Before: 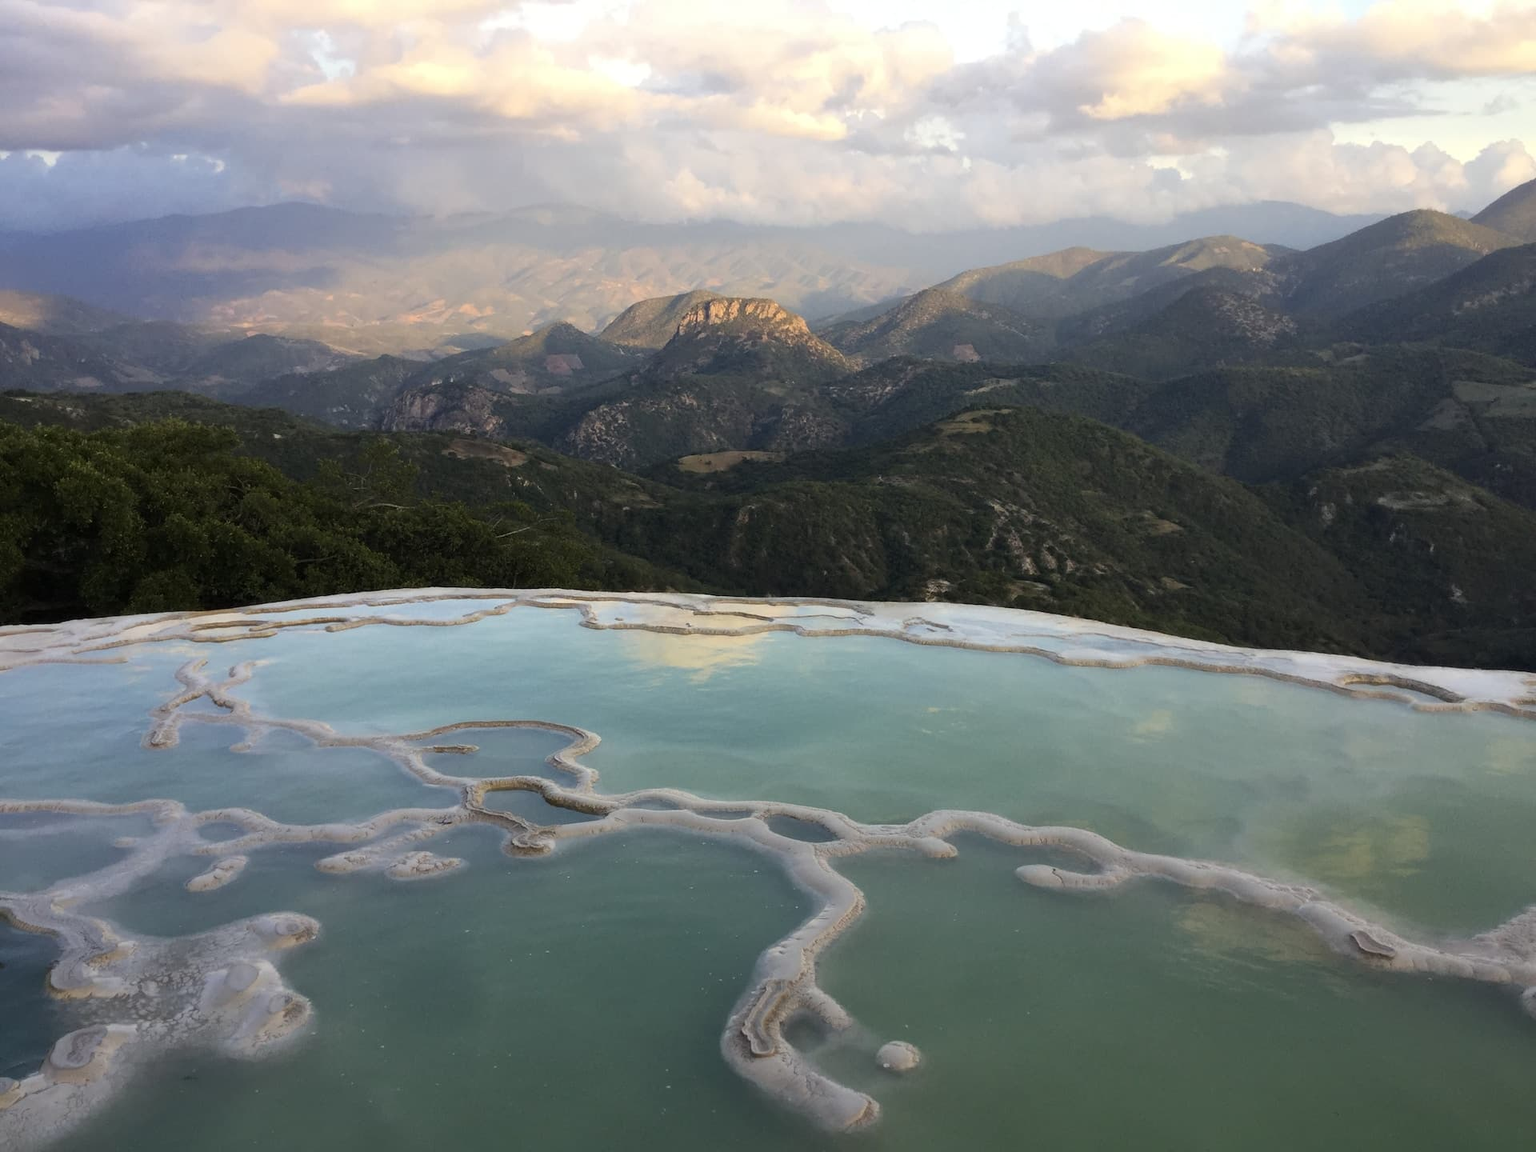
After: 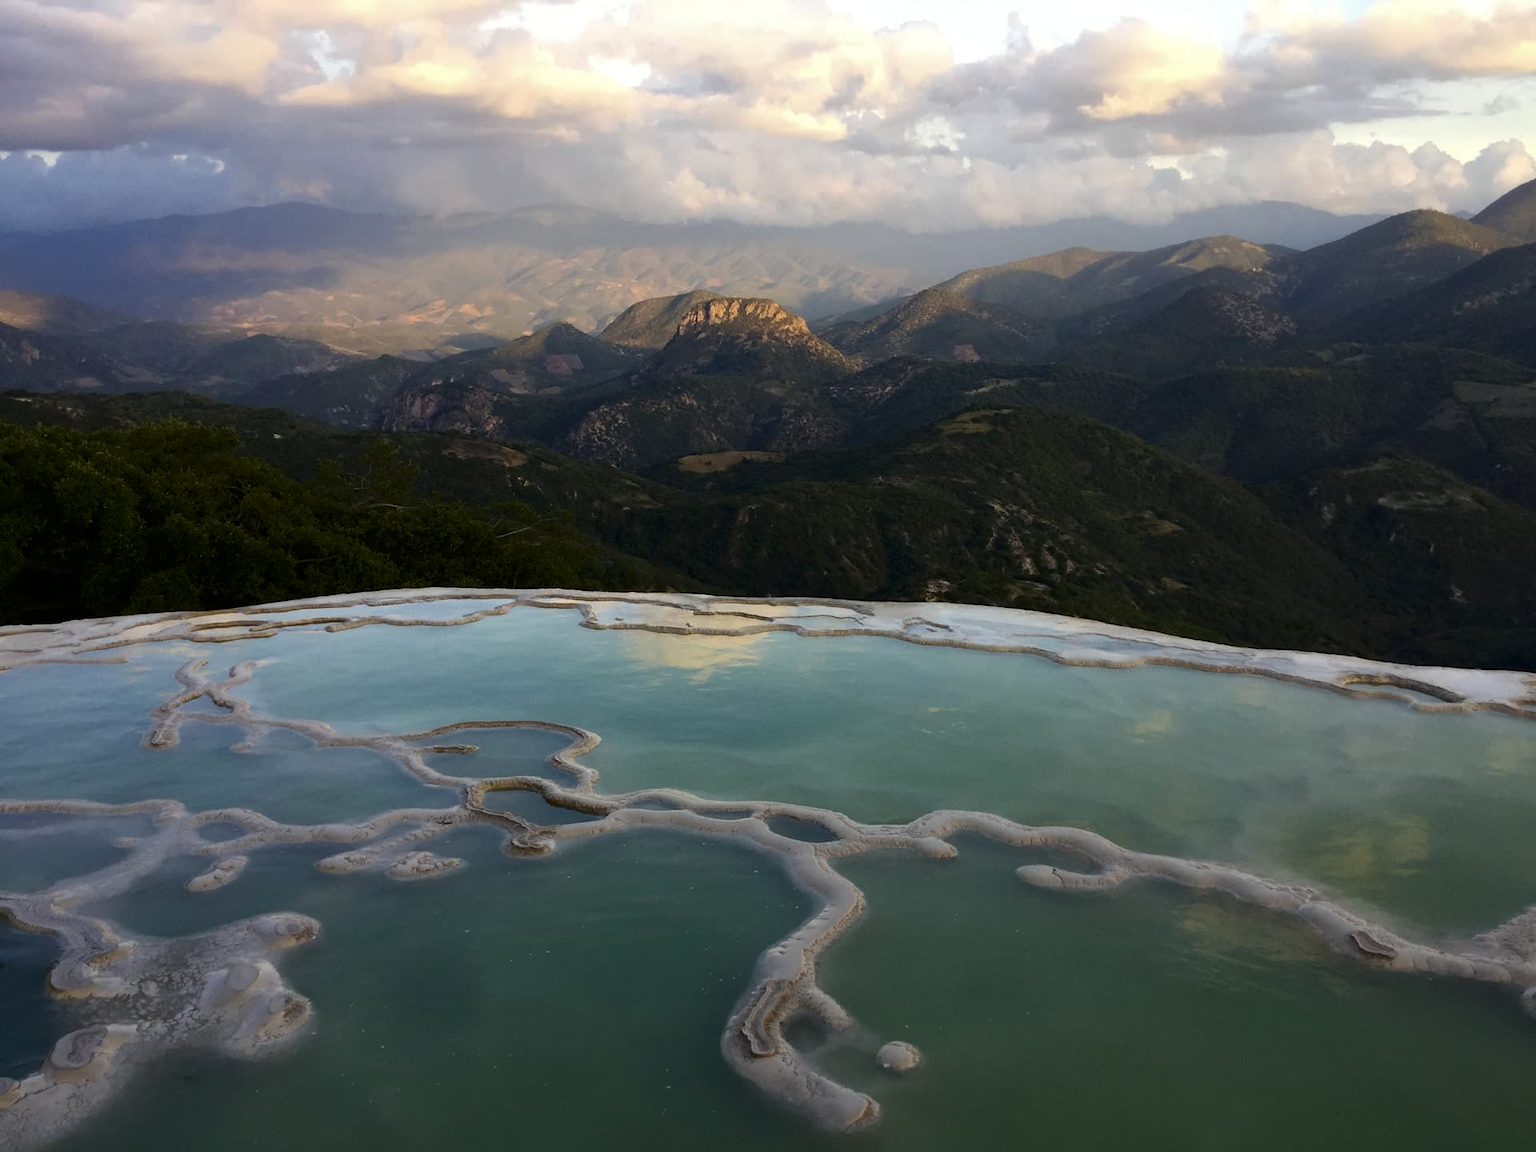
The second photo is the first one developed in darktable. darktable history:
contrast brightness saturation: brightness -0.205, saturation 0.081
